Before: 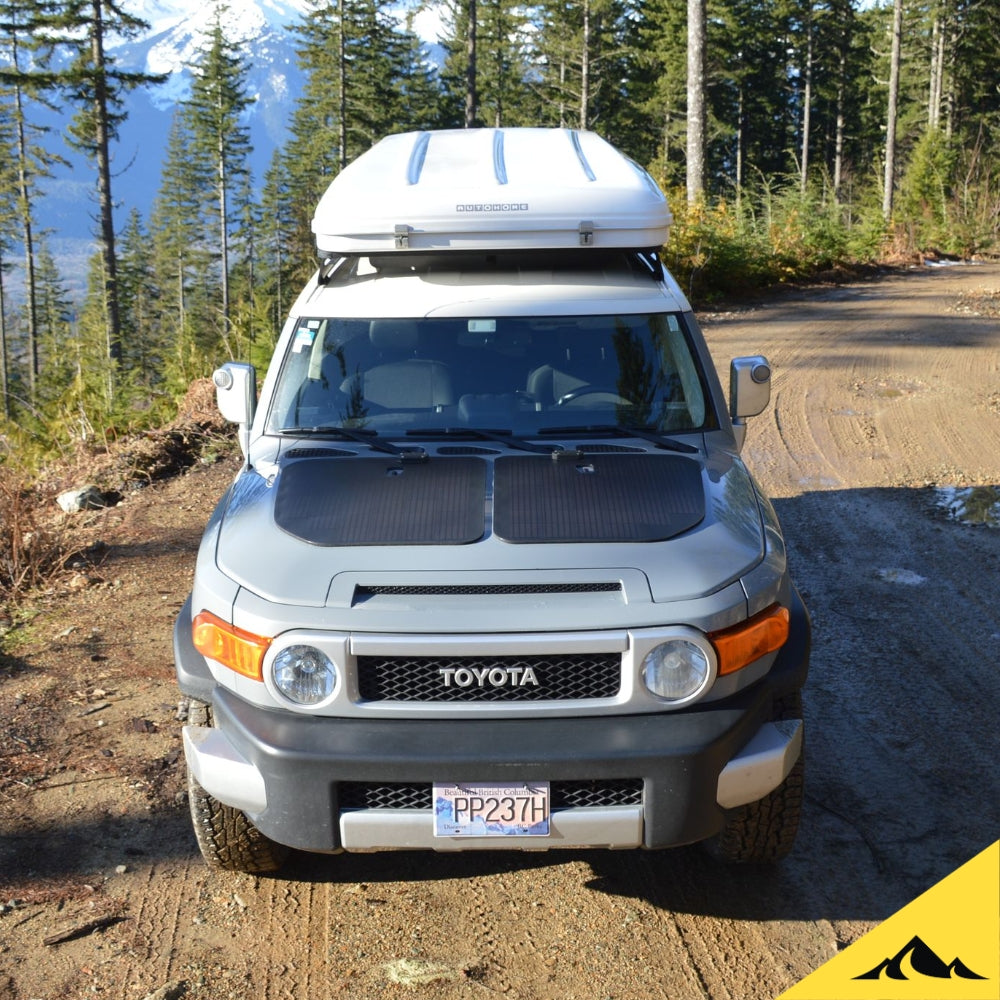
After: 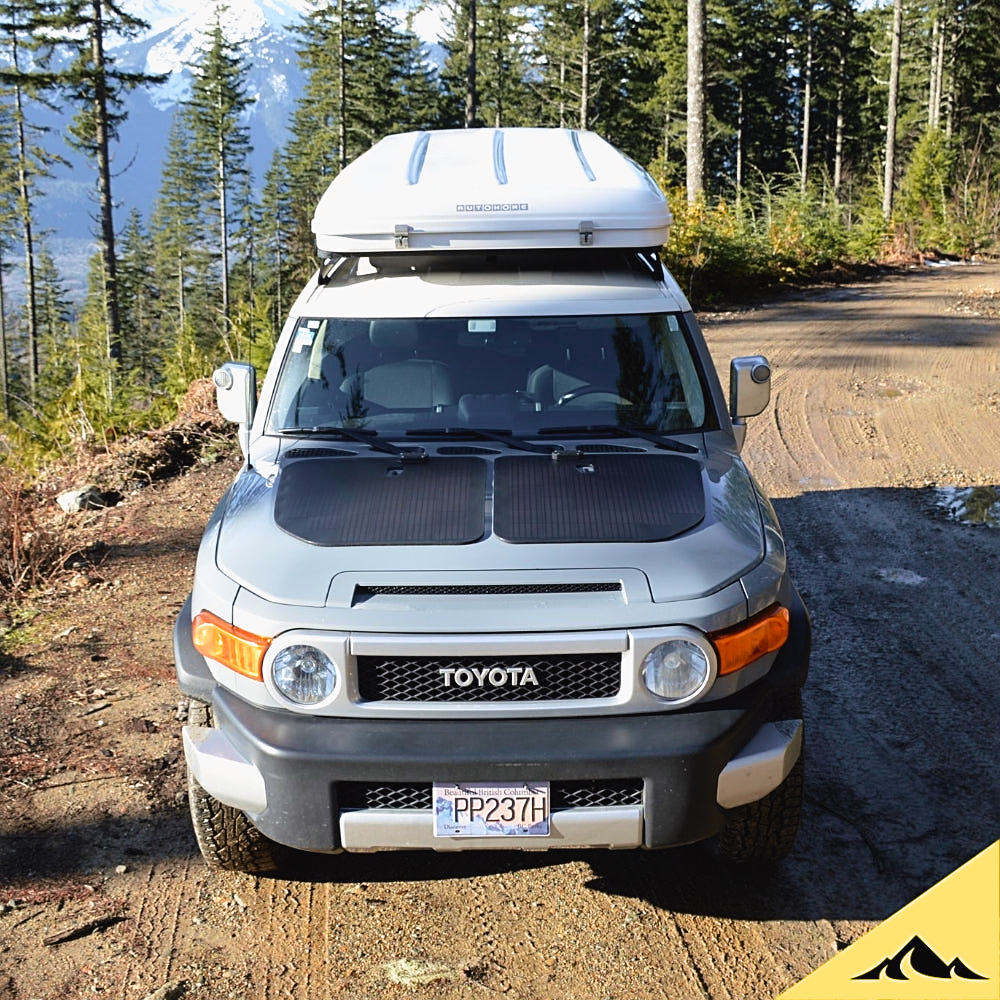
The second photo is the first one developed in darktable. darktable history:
sharpen: on, module defaults
tone curve: curves: ch0 [(0, 0.024) (0.119, 0.146) (0.474, 0.485) (0.718, 0.739) (0.817, 0.839) (1, 0.998)]; ch1 [(0, 0) (0.377, 0.416) (0.439, 0.451) (0.477, 0.477) (0.501, 0.503) (0.538, 0.544) (0.58, 0.602) (0.664, 0.676) (0.783, 0.804) (1, 1)]; ch2 [(0, 0) (0.38, 0.405) (0.463, 0.456) (0.498, 0.497) (0.524, 0.535) (0.578, 0.576) (0.648, 0.665) (1, 1)], color space Lab, independent channels, preserve colors none
filmic rgb: black relative exposure -12.8 EV, white relative exposure 2.8 EV, threshold 3 EV, target black luminance 0%, hardness 8.54, latitude 70.41%, contrast 1.133, shadows ↔ highlights balance -0.395%, color science v4 (2020), enable highlight reconstruction true
